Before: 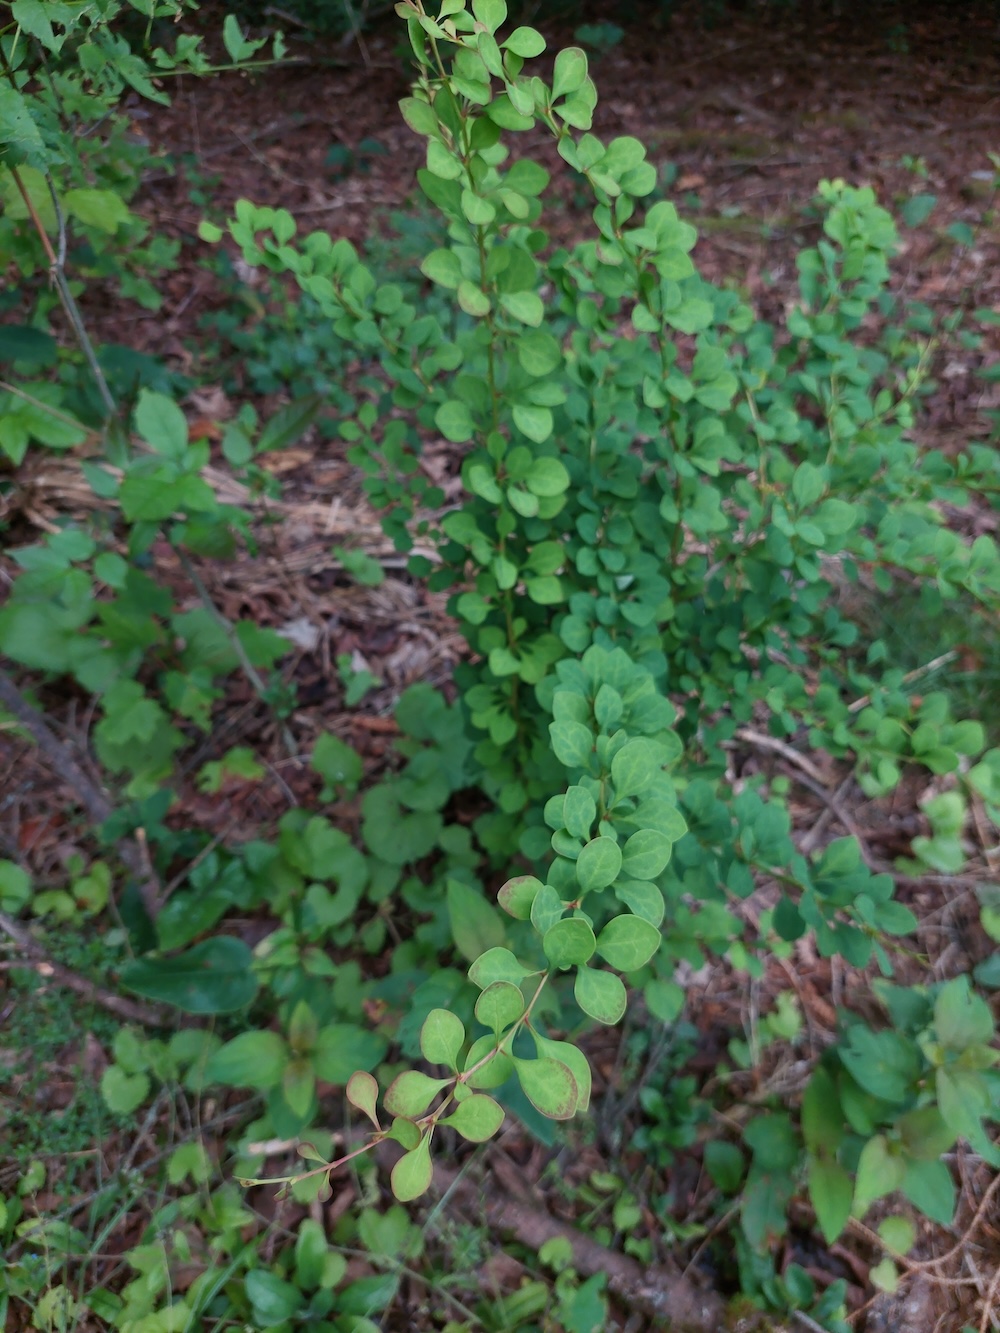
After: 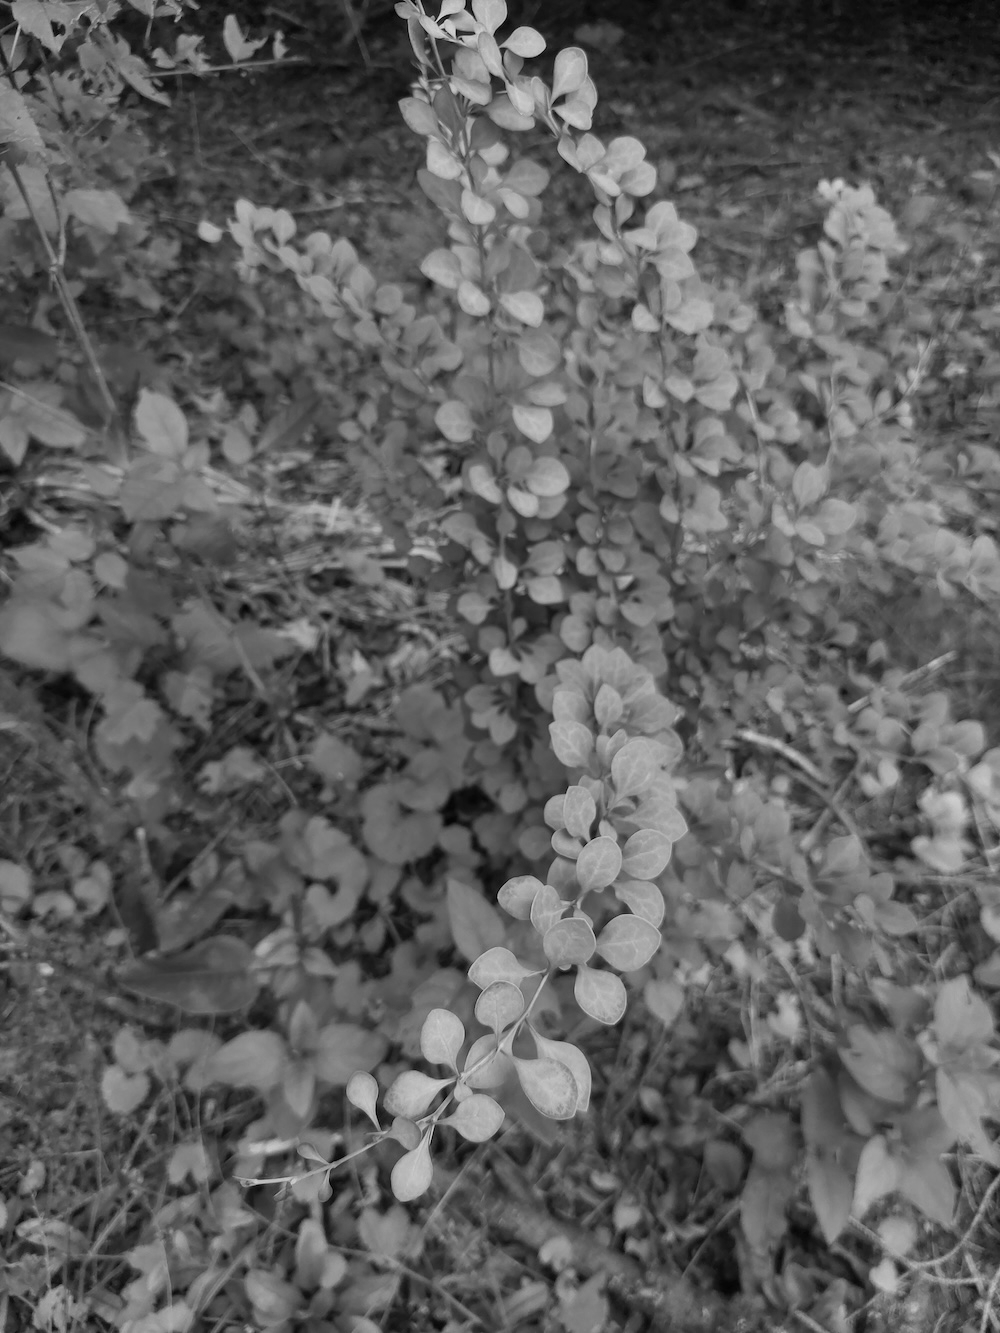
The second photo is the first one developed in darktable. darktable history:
monochrome: on, module defaults
exposure: exposure 0.207 EV, compensate highlight preservation false
